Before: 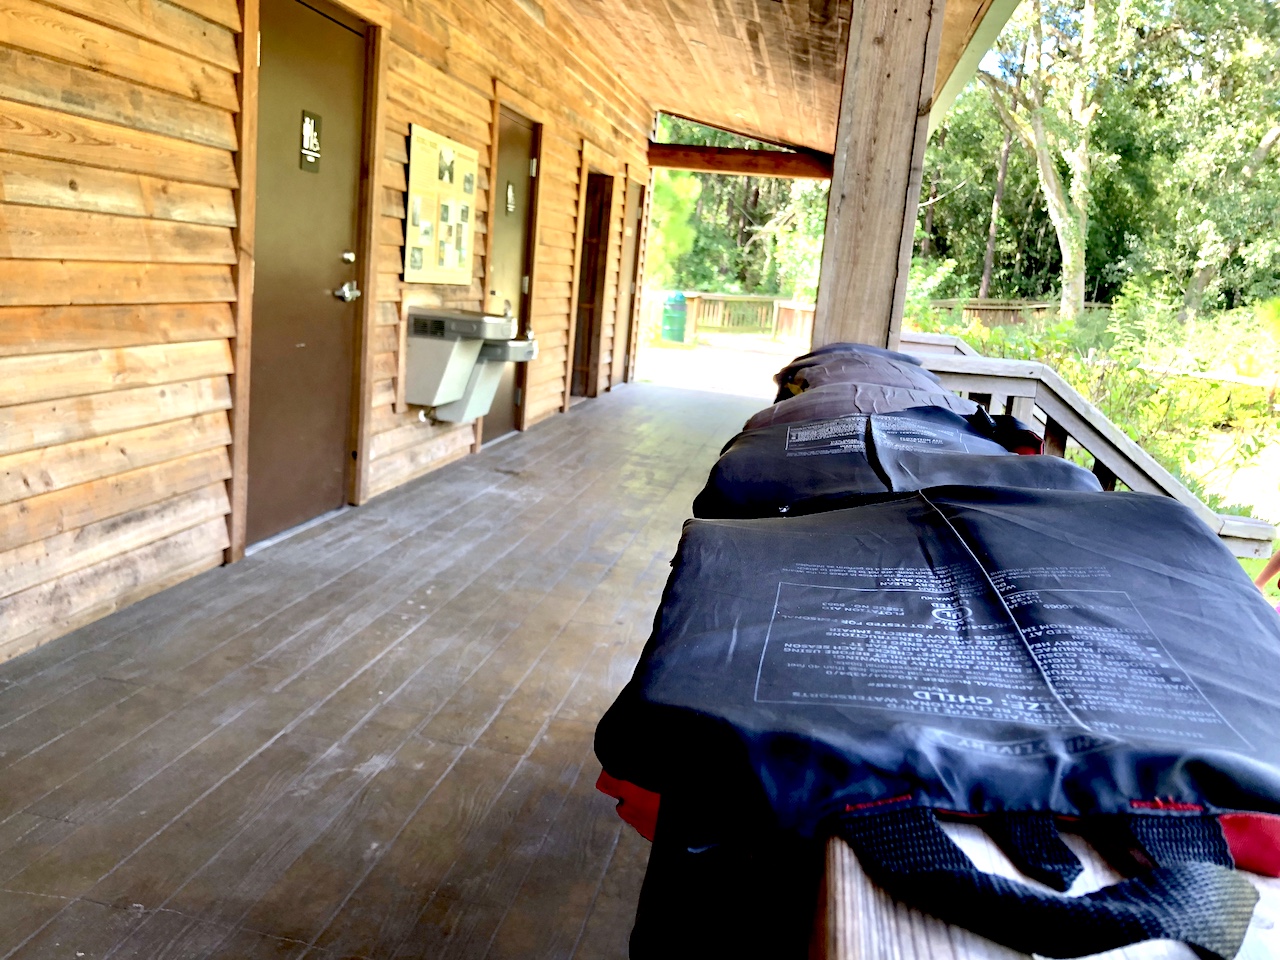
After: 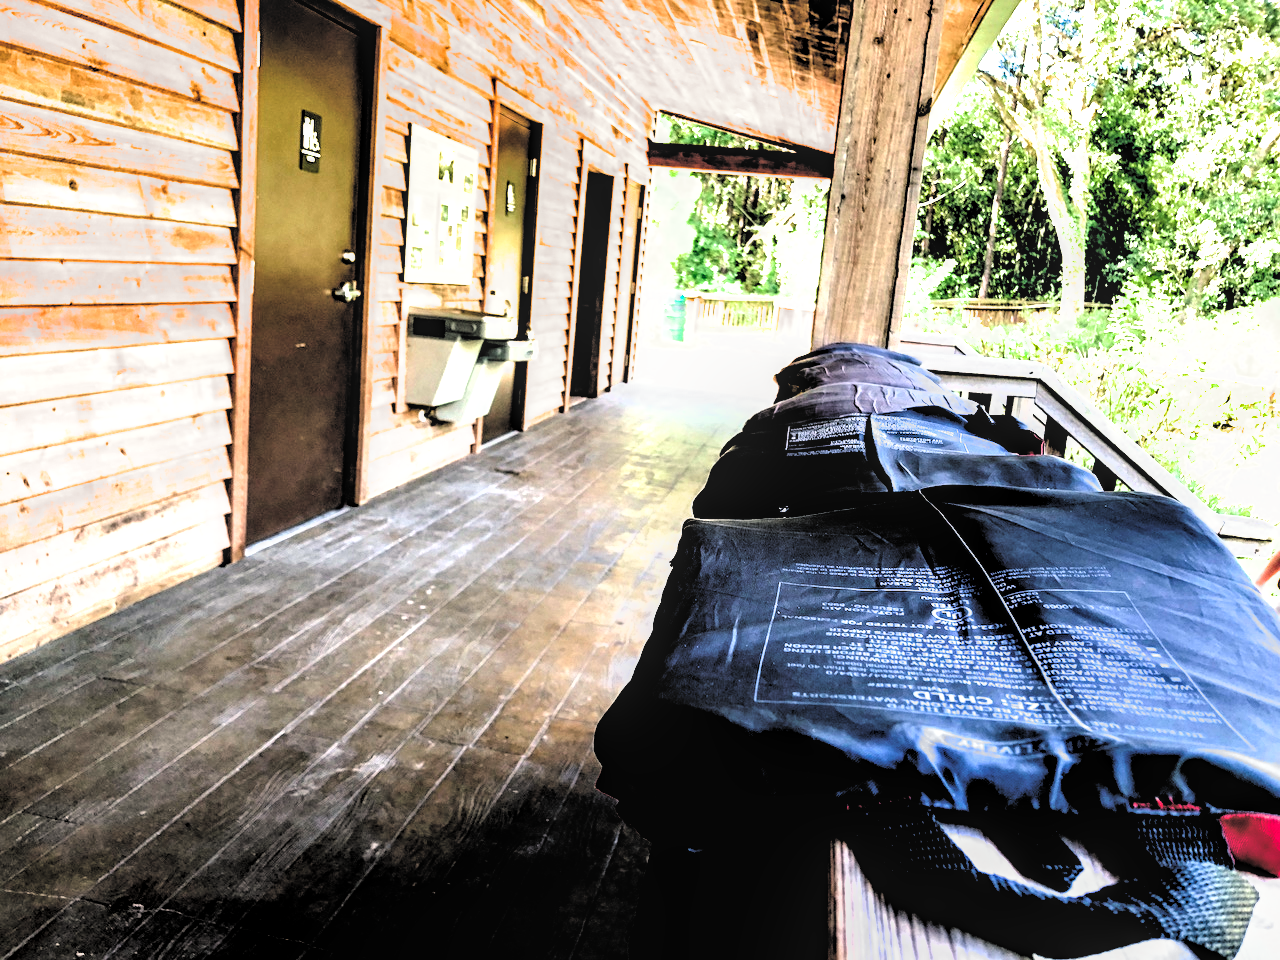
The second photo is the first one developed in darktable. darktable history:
color balance rgb: shadows lift › chroma 2.79%, shadows lift › hue 190.66°, power › hue 171.85°, highlights gain › chroma 2.16%, highlights gain › hue 75.26°, global offset › luminance -0.51%, perceptual saturation grading › highlights -33.8%, perceptual saturation grading › mid-tones 14.98%, perceptual saturation grading › shadows 48.43%, perceptual brilliance grading › highlights 15.68%, perceptual brilliance grading › mid-tones 6.62%, perceptual brilliance grading › shadows -14.98%, global vibrance 11.32%, contrast 5.05%
rgb curve: curves: ch0 [(0, 0.186) (0.314, 0.284) (0.775, 0.708) (1, 1)], compensate middle gray true, preserve colors none
local contrast: detail 130%
sharpen: amount 0.2
filmic rgb: middle gray luminance 13.55%, black relative exposure -1.97 EV, white relative exposure 3.1 EV, threshold 6 EV, target black luminance 0%, hardness 1.79, latitude 59.23%, contrast 1.728, highlights saturation mix 5%, shadows ↔ highlights balance -37.52%, add noise in highlights 0, color science v3 (2019), use custom middle-gray values true, iterations of high-quality reconstruction 0, contrast in highlights soft, enable highlight reconstruction true
